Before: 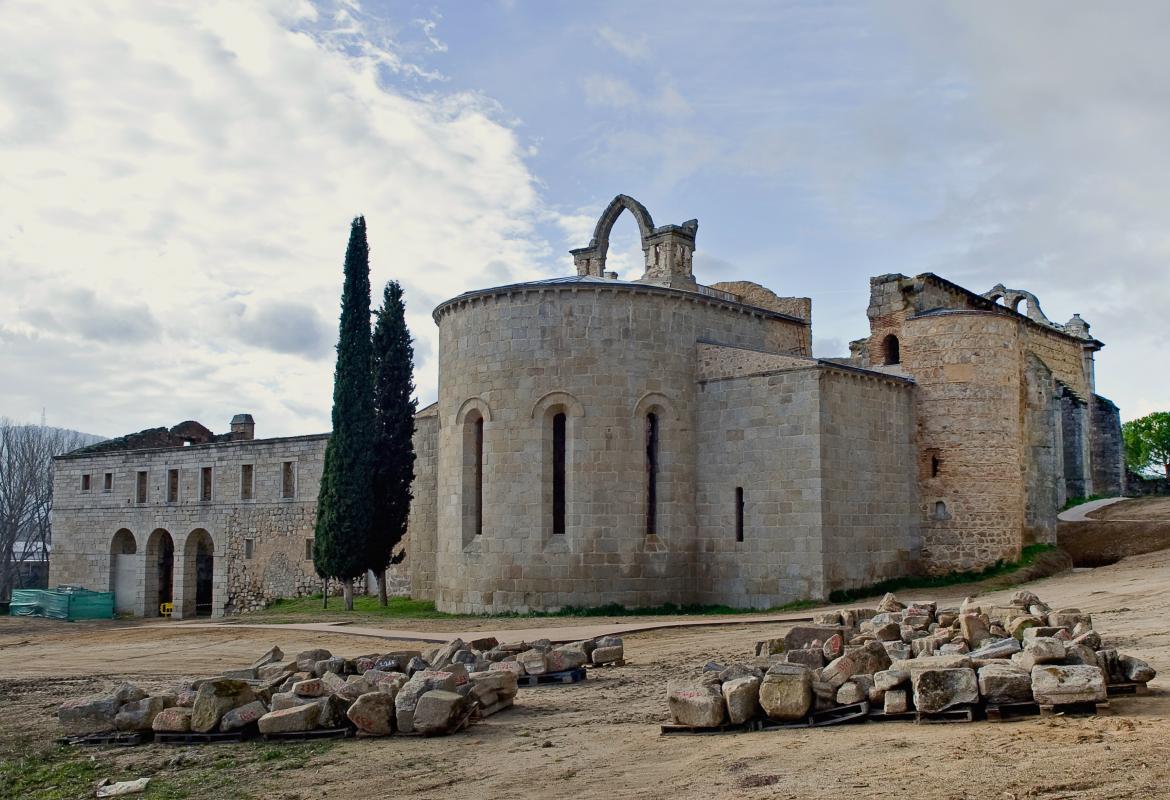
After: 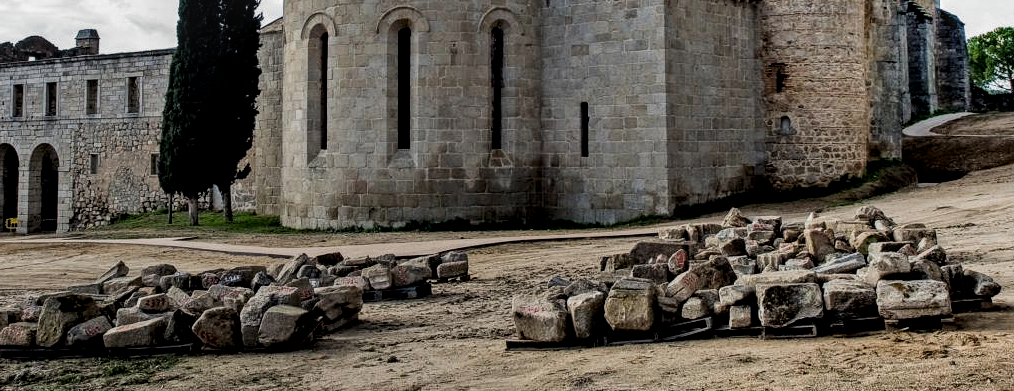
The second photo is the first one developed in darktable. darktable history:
color correction: saturation 0.98
filmic rgb: black relative exposure -8.2 EV, white relative exposure 2.2 EV, threshold 3 EV, hardness 7.11, latitude 75%, contrast 1.325, highlights saturation mix -2%, shadows ↔ highlights balance 30%, preserve chrominance RGB euclidean norm, color science v5 (2021), contrast in shadows safe, contrast in highlights safe, enable highlight reconstruction true
local contrast: highlights 35%, detail 135%
crop and rotate: left 13.306%, top 48.129%, bottom 2.928%
